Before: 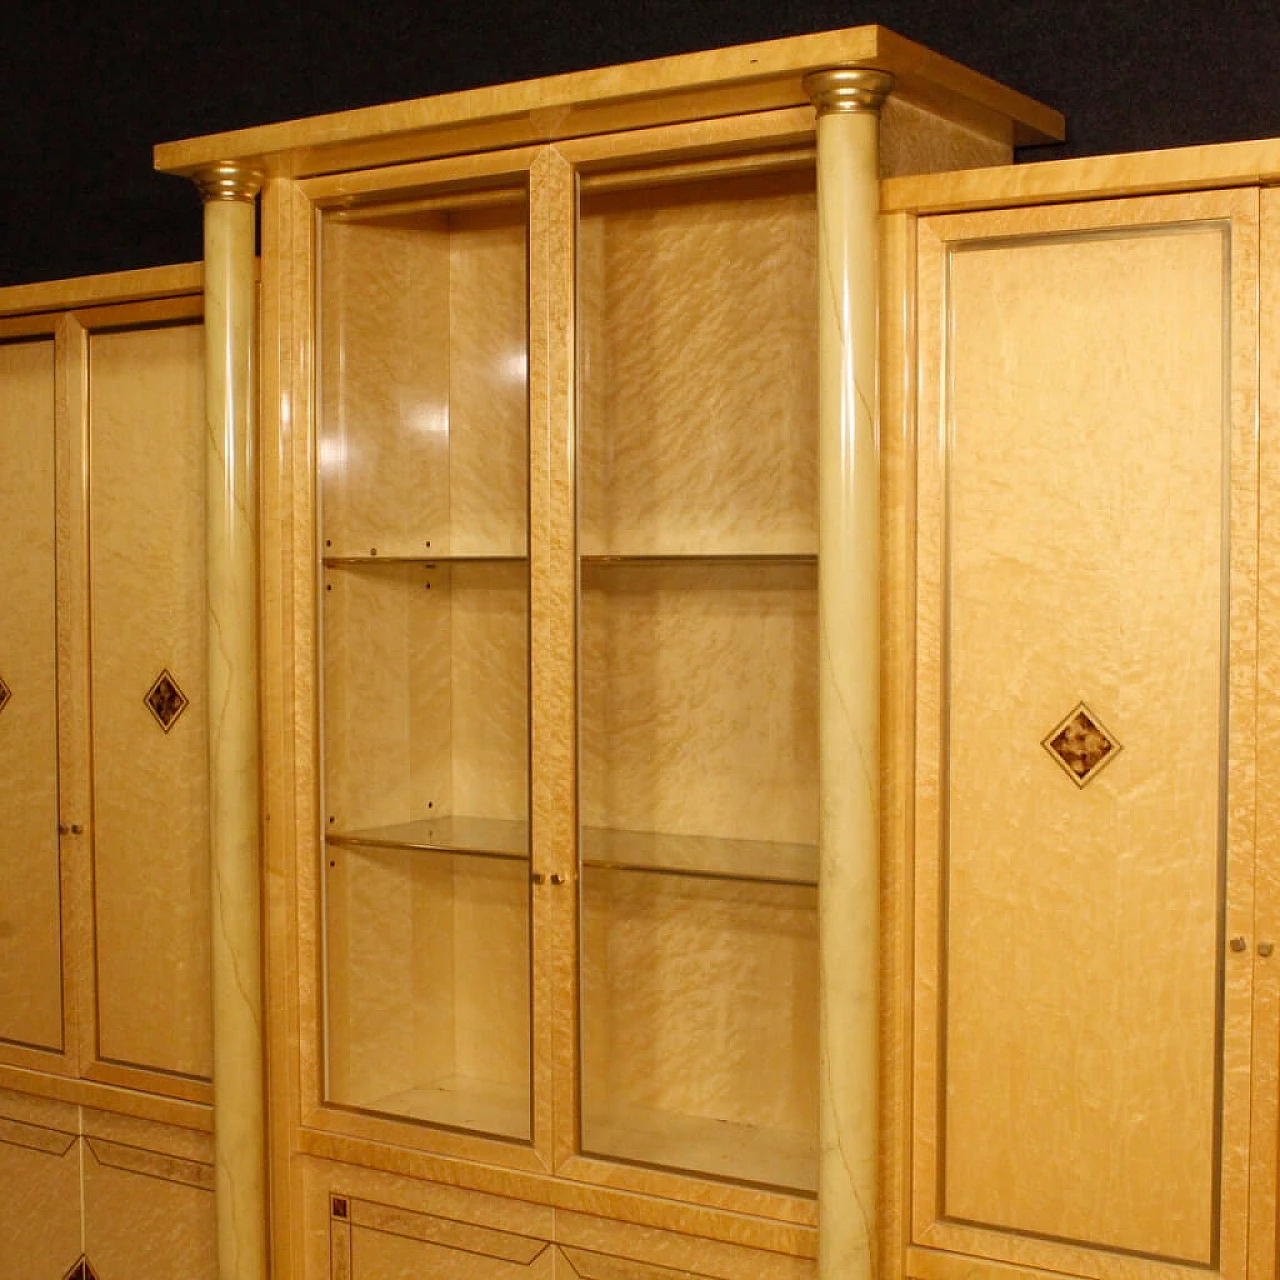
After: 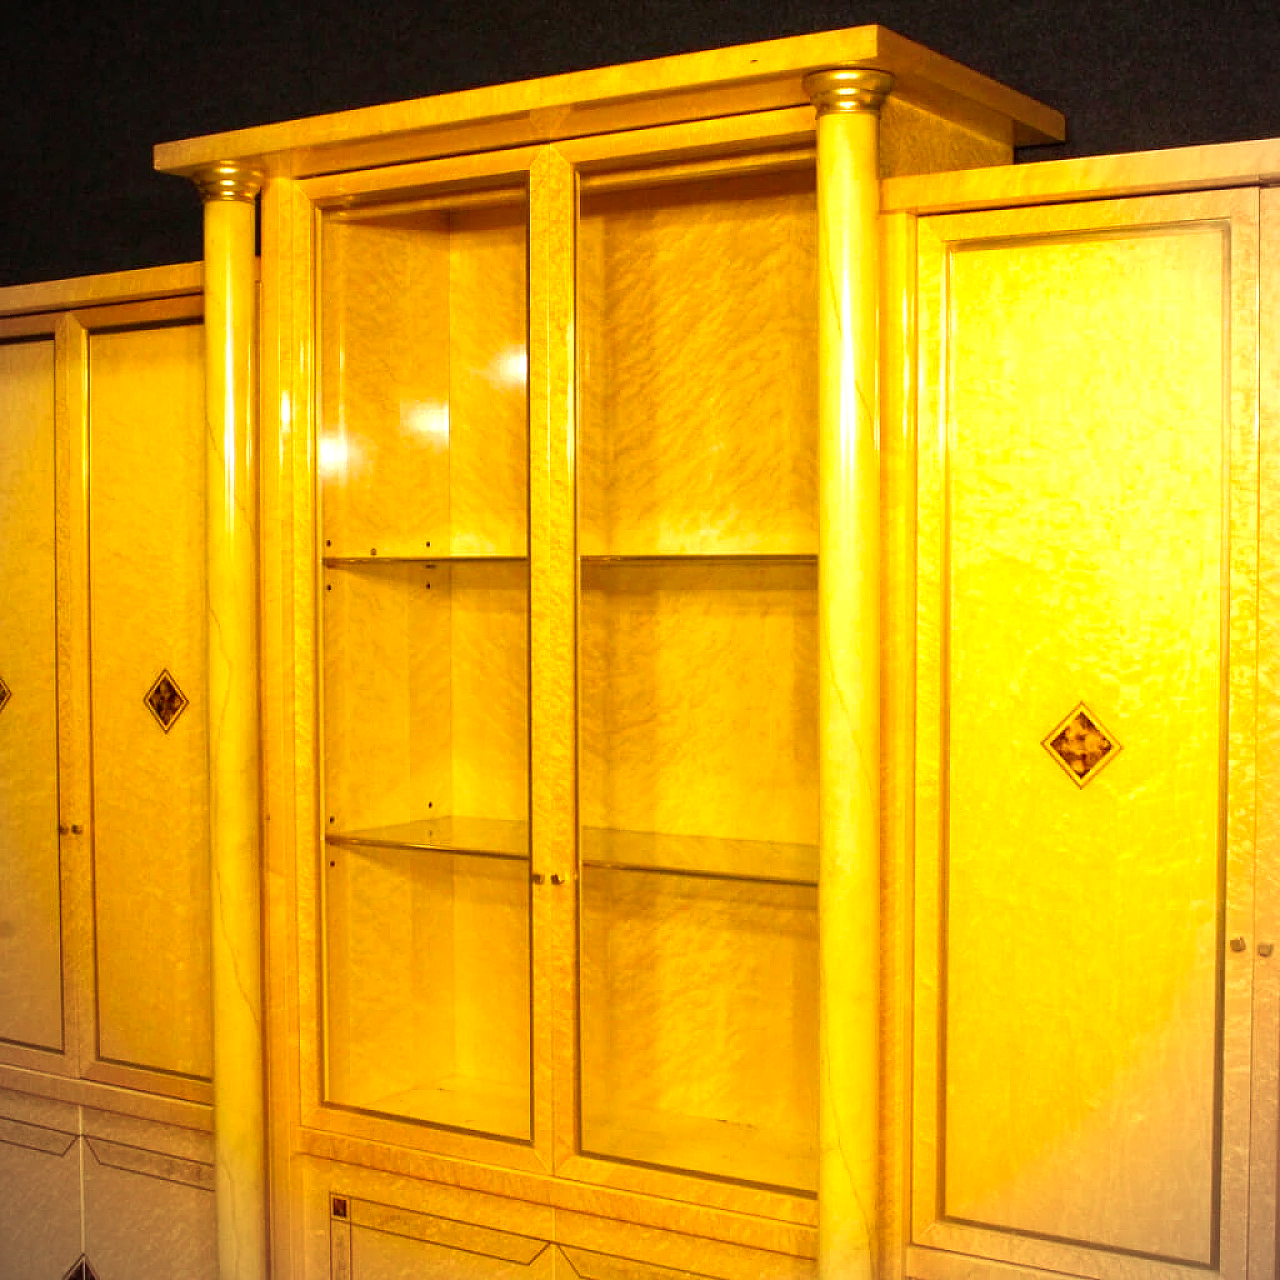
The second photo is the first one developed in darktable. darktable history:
exposure: black level correction 0, exposure 0.949 EV, compensate highlight preservation false
vignetting: fall-off start 91.2%
color balance rgb: shadows lift › chroma 0.94%, shadows lift › hue 115.68°, power › luminance -3.905%, power › hue 141.95°, linear chroma grading › global chroma 8.906%, perceptual saturation grading › global saturation 39.964%
